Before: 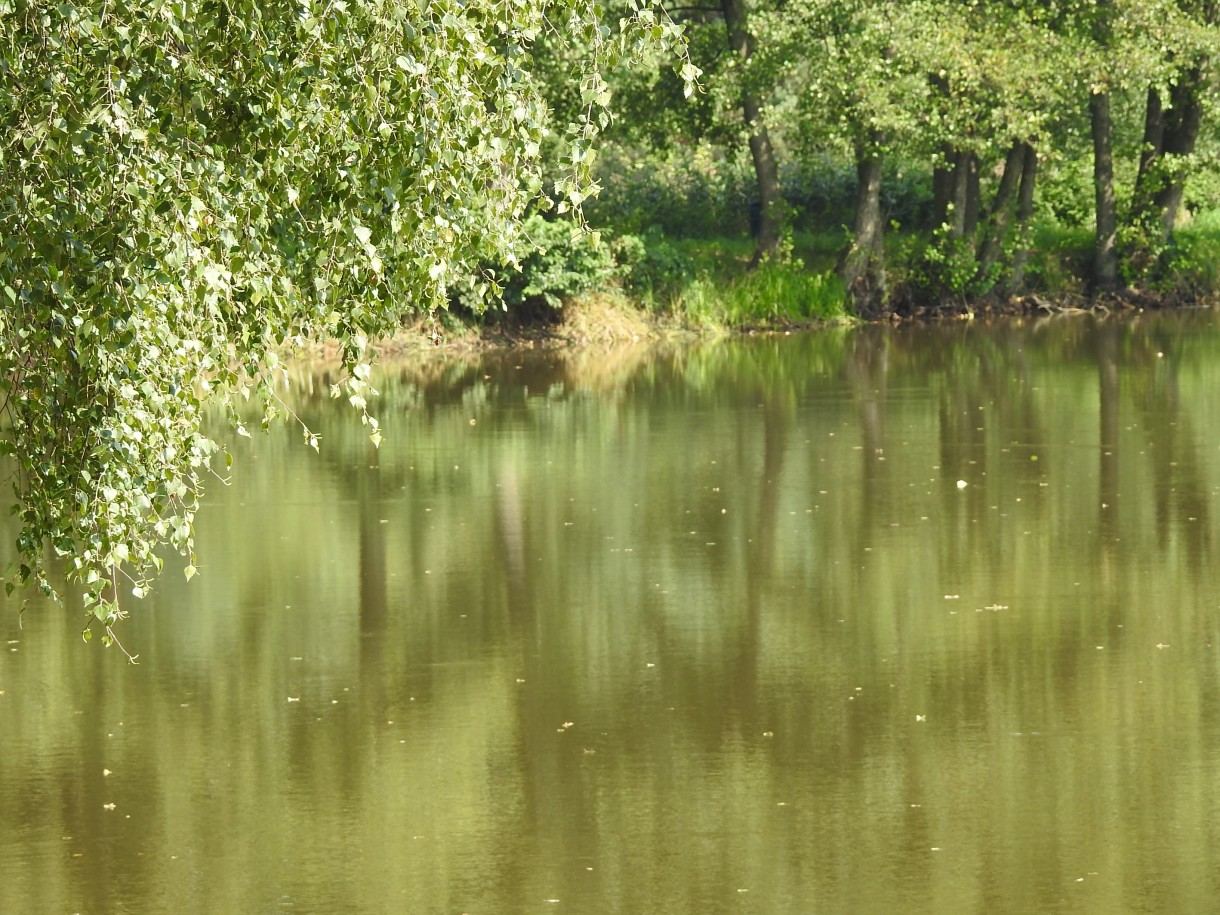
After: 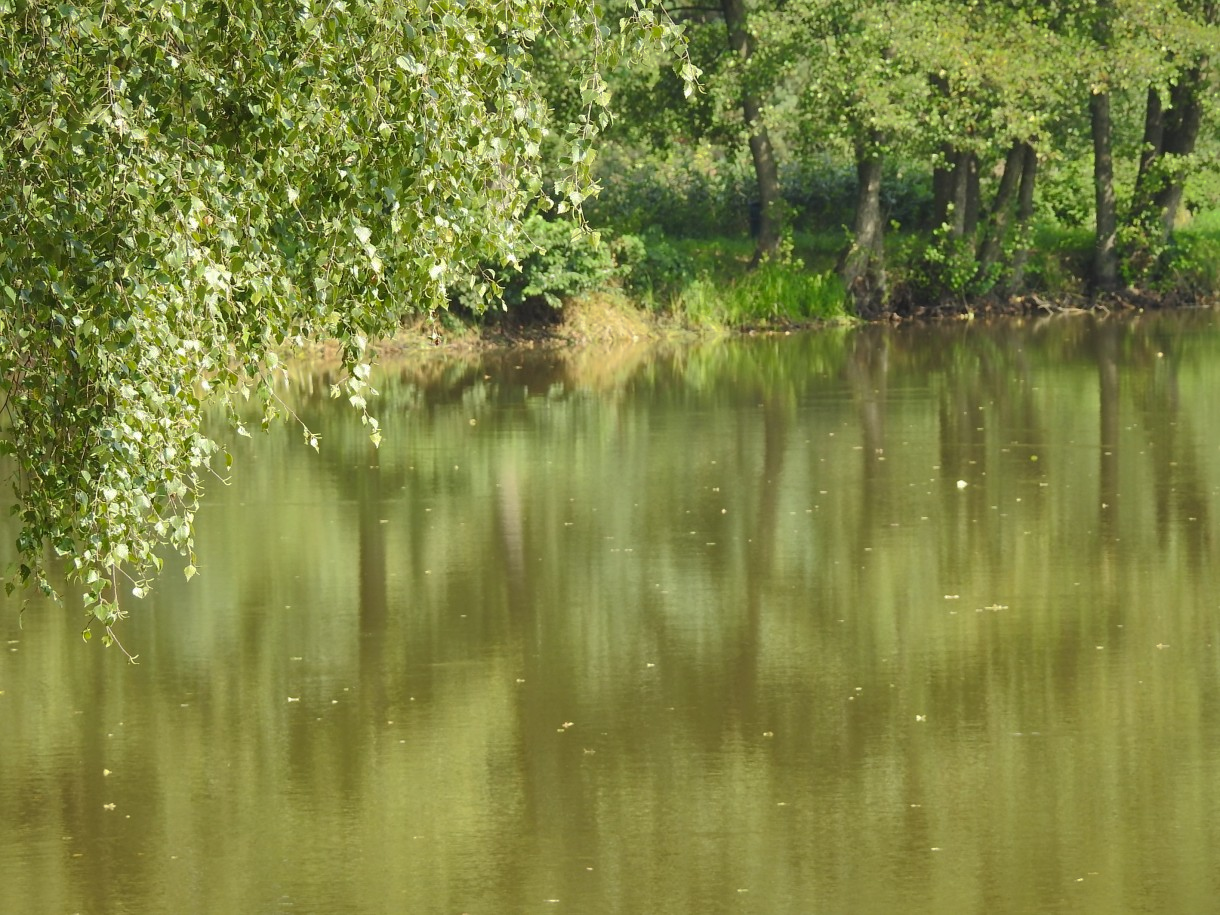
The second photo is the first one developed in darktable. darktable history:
shadows and highlights: shadows 25.72, highlights -70.26
